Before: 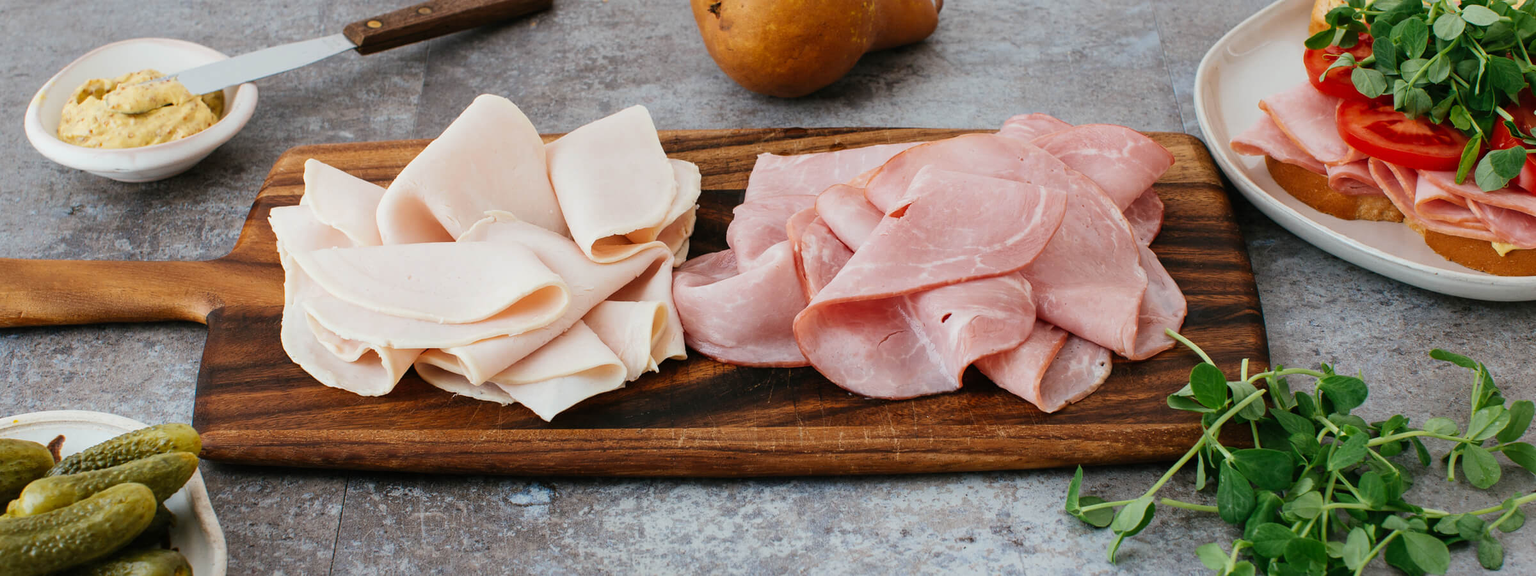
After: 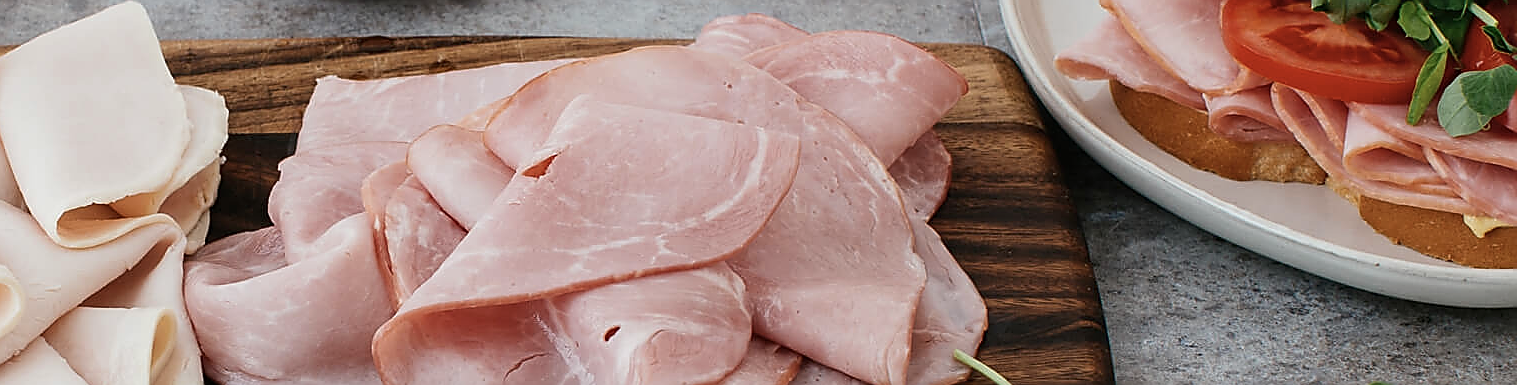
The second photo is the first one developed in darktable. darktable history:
crop: left 36.143%, top 18.202%, right 0.643%, bottom 38.985%
contrast brightness saturation: contrast 0.057, brightness -0.012, saturation -0.233
sharpen: radius 1.362, amount 1.243, threshold 0.692
